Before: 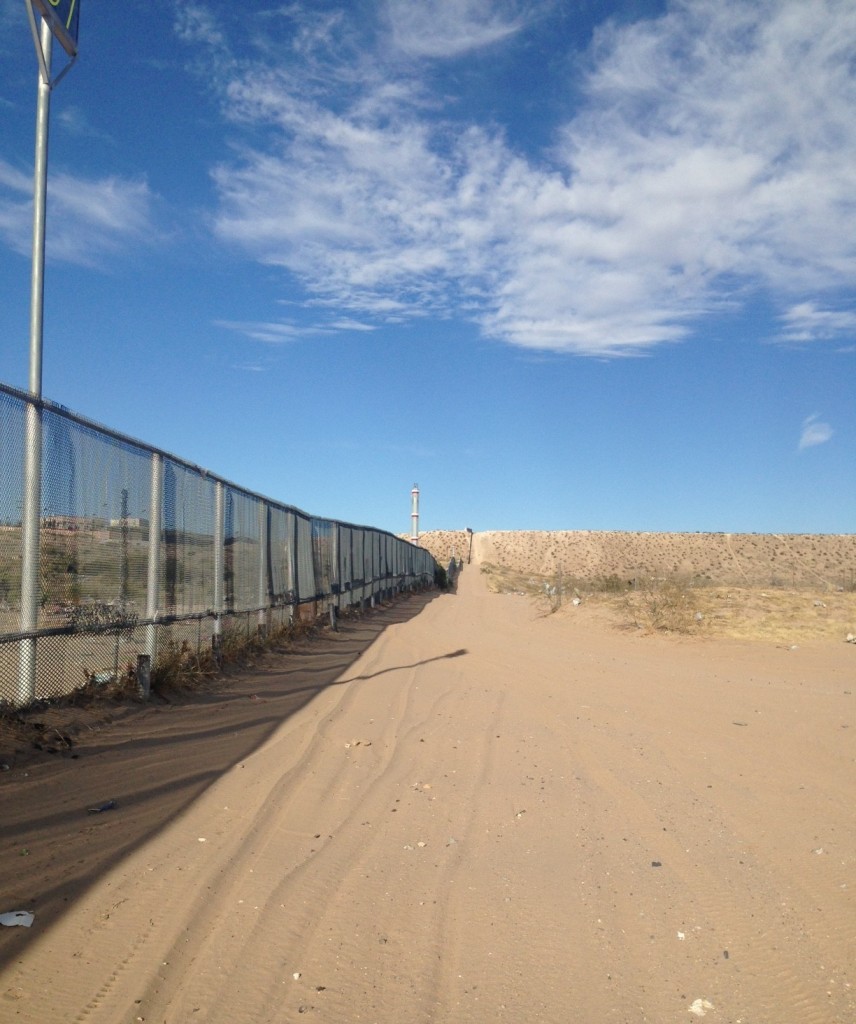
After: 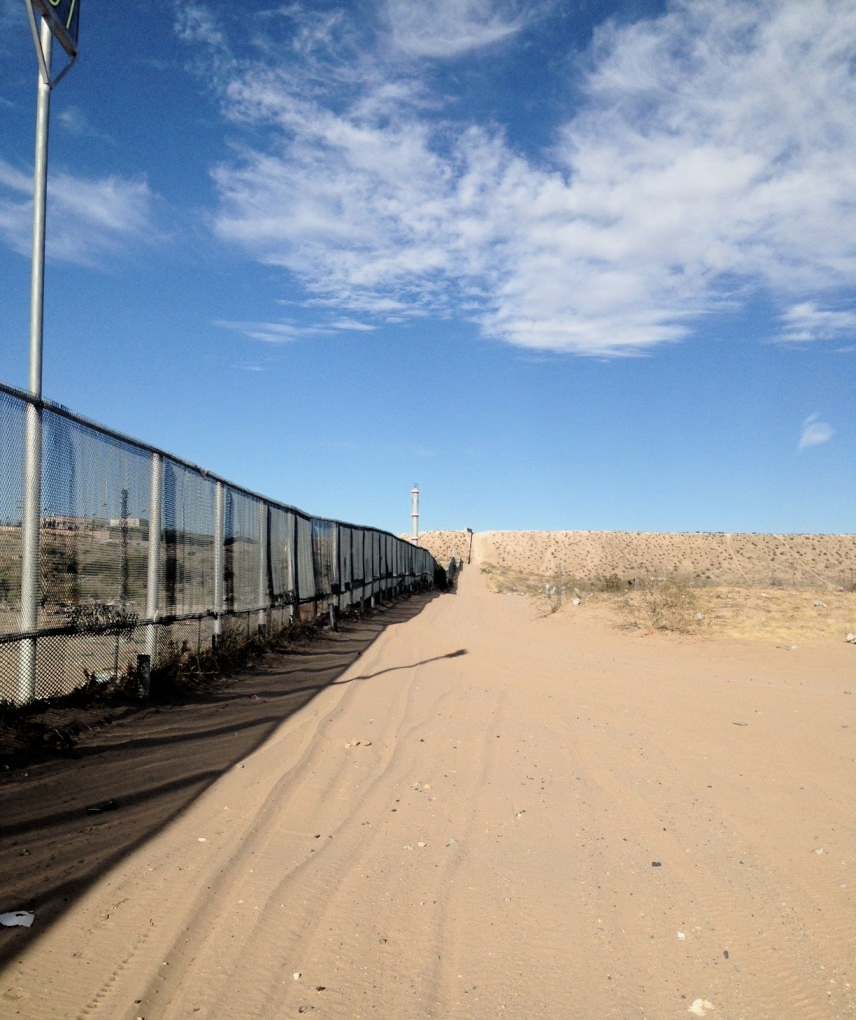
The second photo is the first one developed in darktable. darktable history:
filmic rgb: black relative exposure -4 EV, white relative exposure 3 EV, hardness 3.02, contrast 1.5
crop: top 0.05%, bottom 0.098%
